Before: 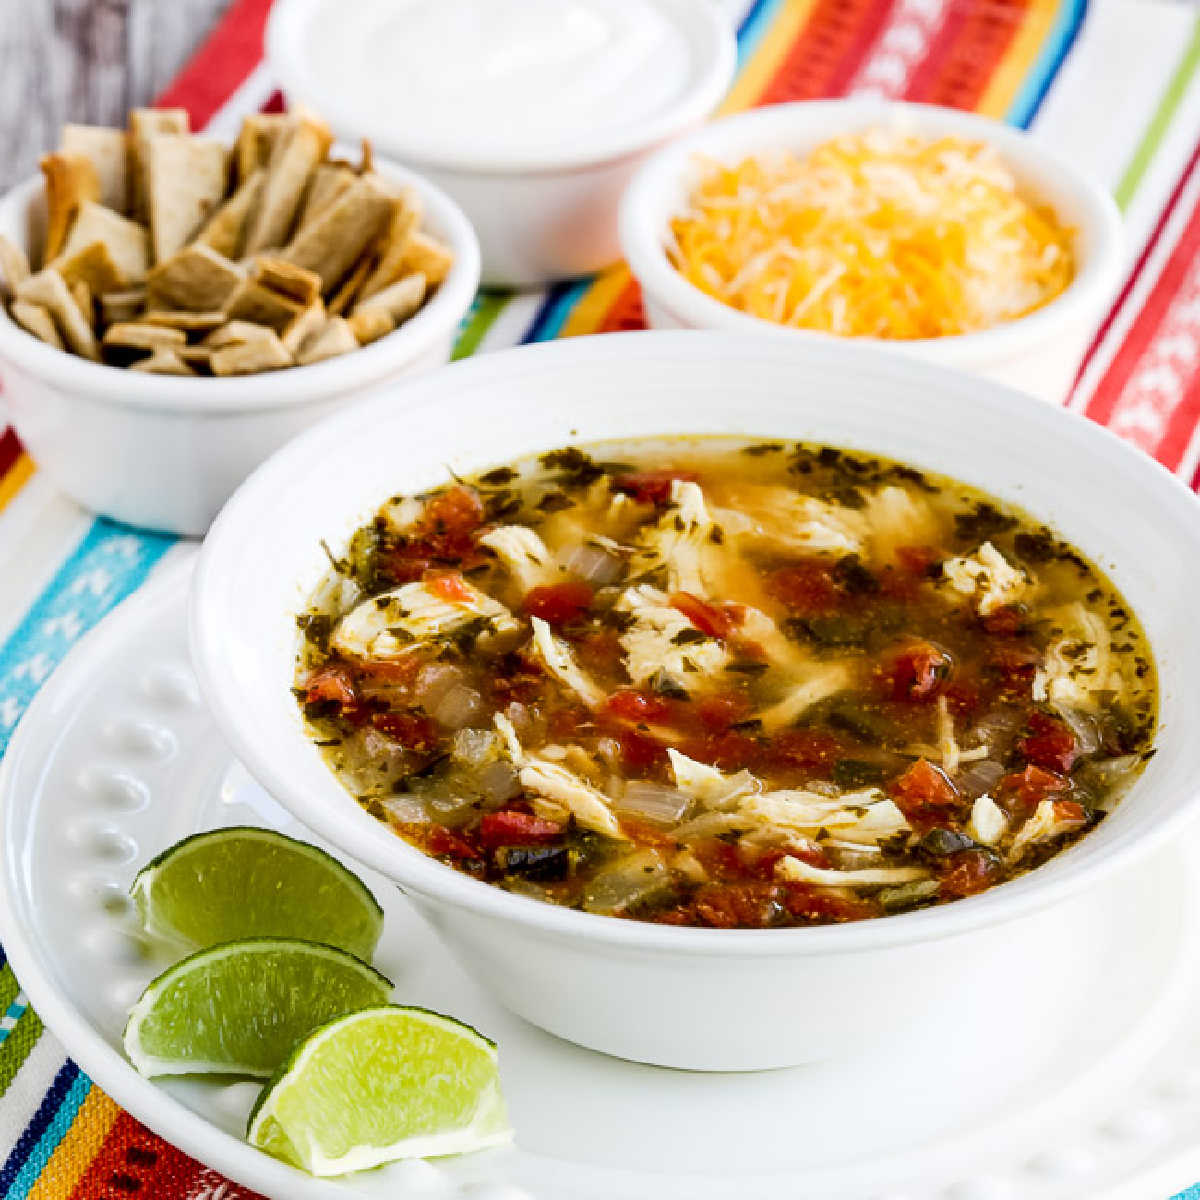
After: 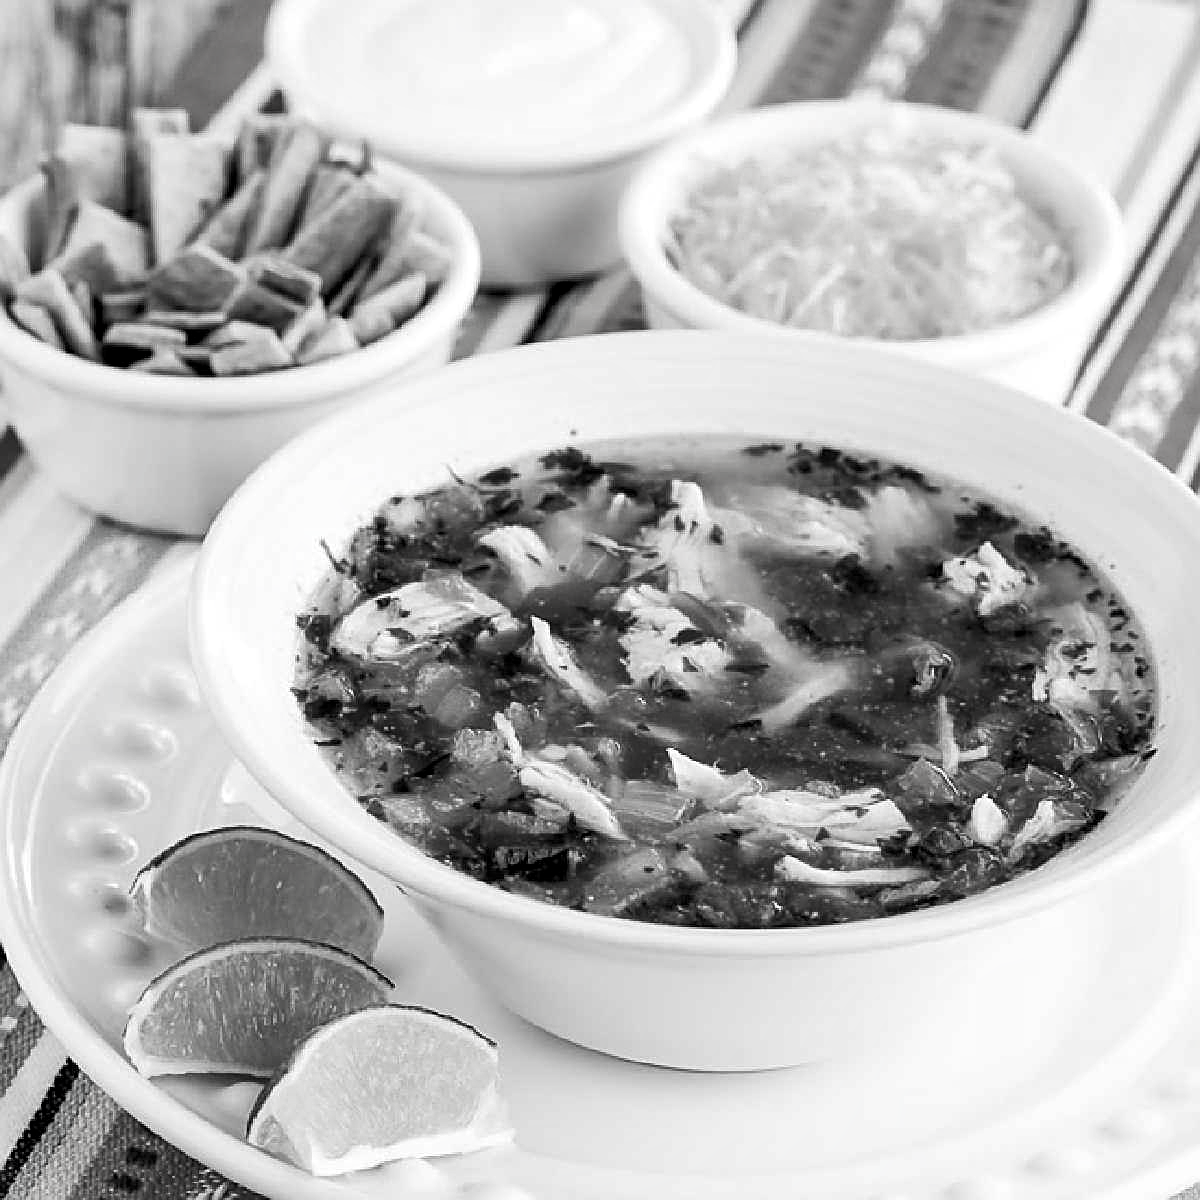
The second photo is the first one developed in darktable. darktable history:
tone equalizer: smoothing diameter 24.82%, edges refinement/feathering 8.83, preserve details guided filter
contrast brightness saturation: saturation -0.992
haze removal: compatibility mode true, adaptive false
local contrast: mode bilateral grid, contrast 19, coarseness 49, detail 120%, midtone range 0.2
sharpen: on, module defaults
